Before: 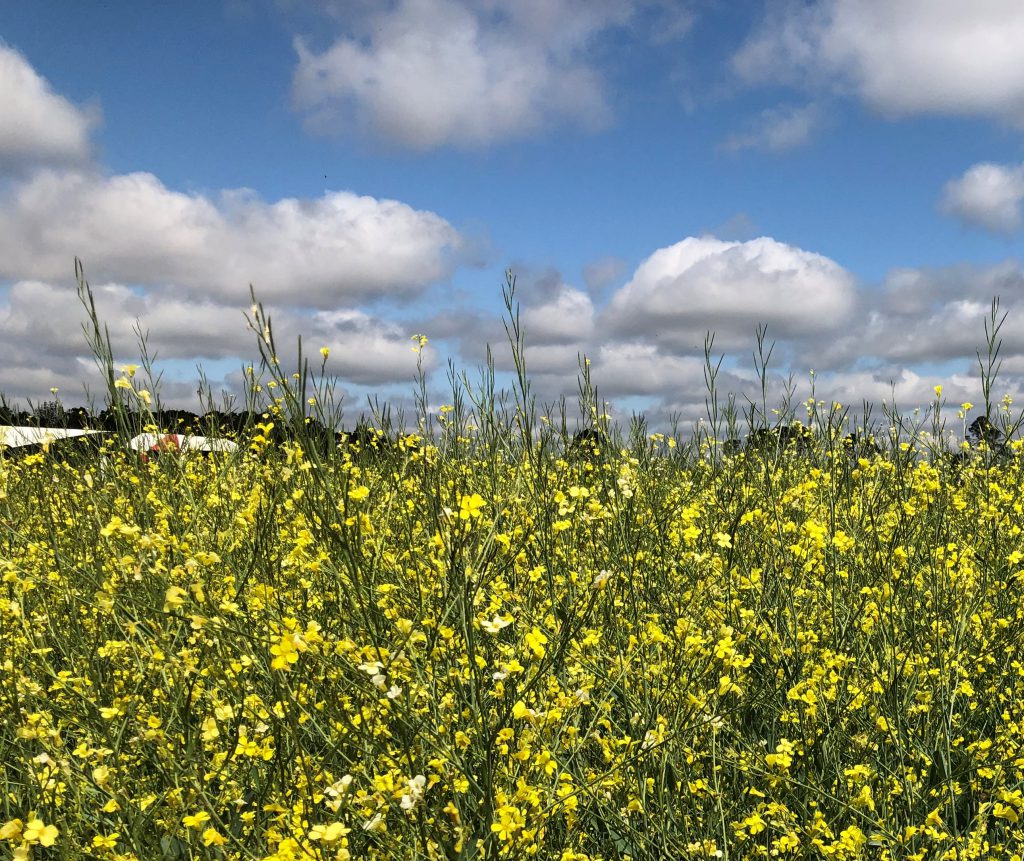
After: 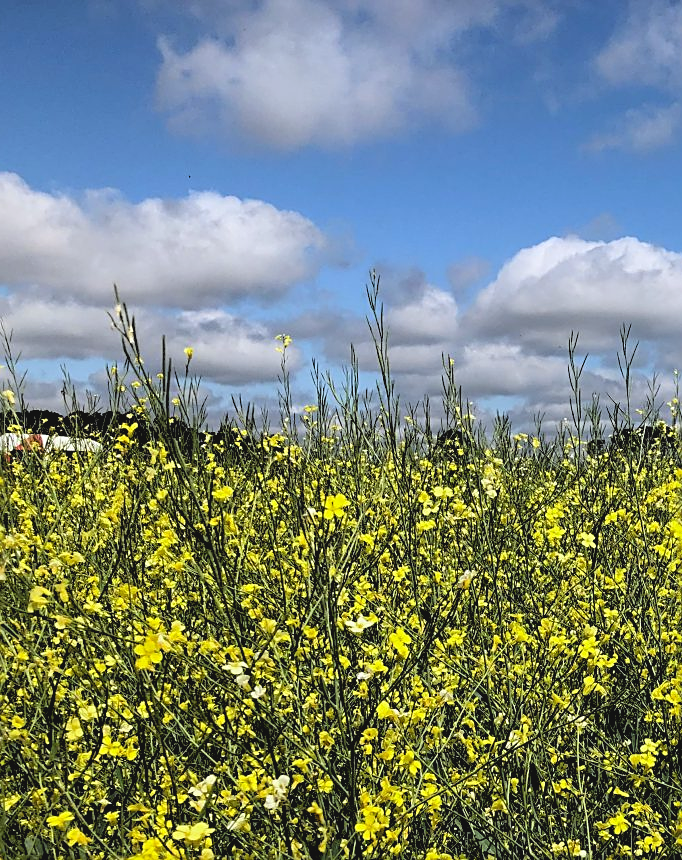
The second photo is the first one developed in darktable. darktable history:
sharpen: on, module defaults
contrast brightness saturation: contrast -0.11
crop and rotate: left 13.342%, right 19.991%
rgb levels: levels [[0.029, 0.461, 0.922], [0, 0.5, 1], [0, 0.5, 1]]
white balance: red 0.974, blue 1.044
